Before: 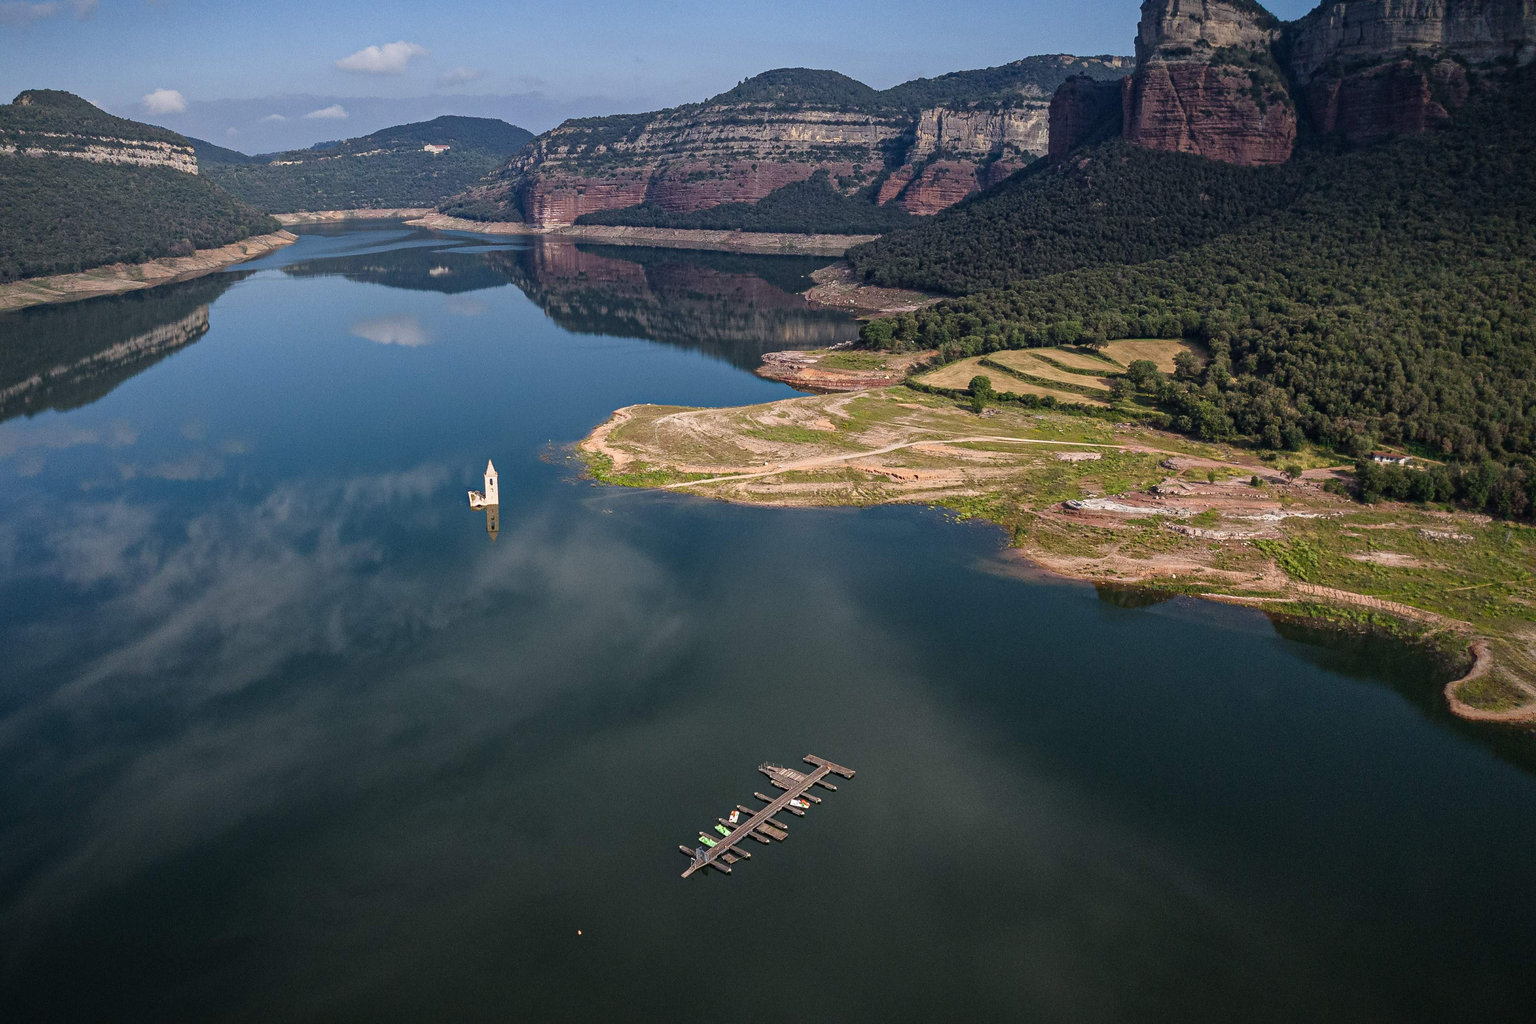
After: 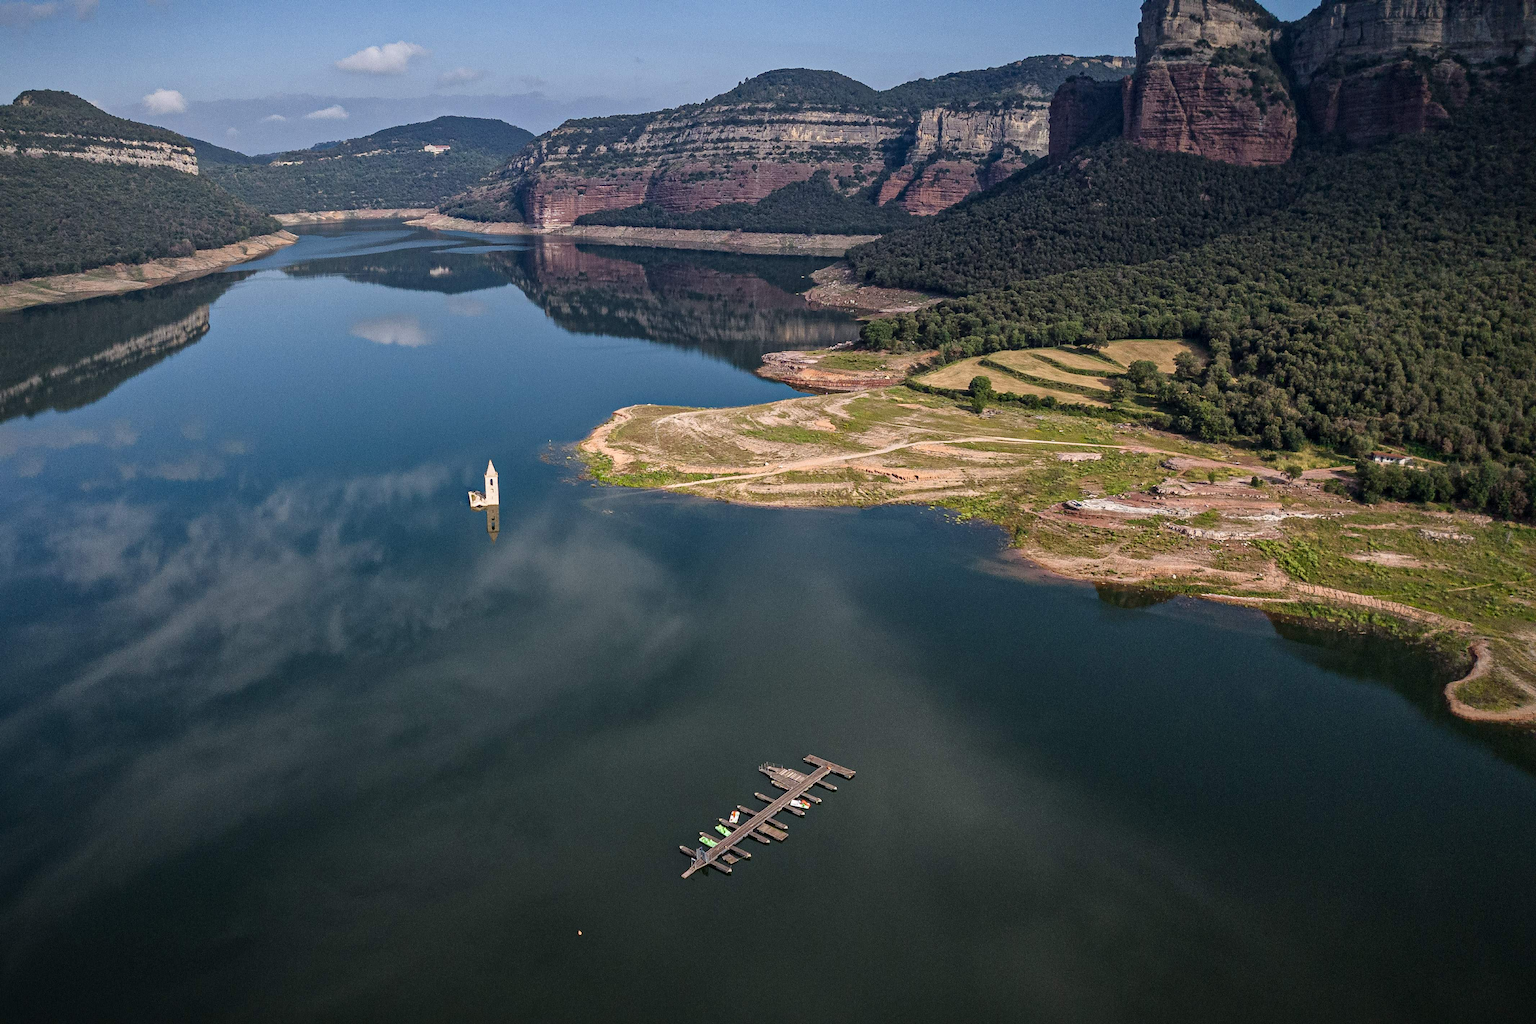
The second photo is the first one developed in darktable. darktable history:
contrast equalizer: octaves 7, y [[0.5 ×6], [0.5 ×6], [0.5, 0.5, 0.501, 0.545, 0.707, 0.863], [0 ×6], [0 ×6]]
local contrast: mode bilateral grid, contrast 19, coarseness 49, detail 120%, midtone range 0.2
